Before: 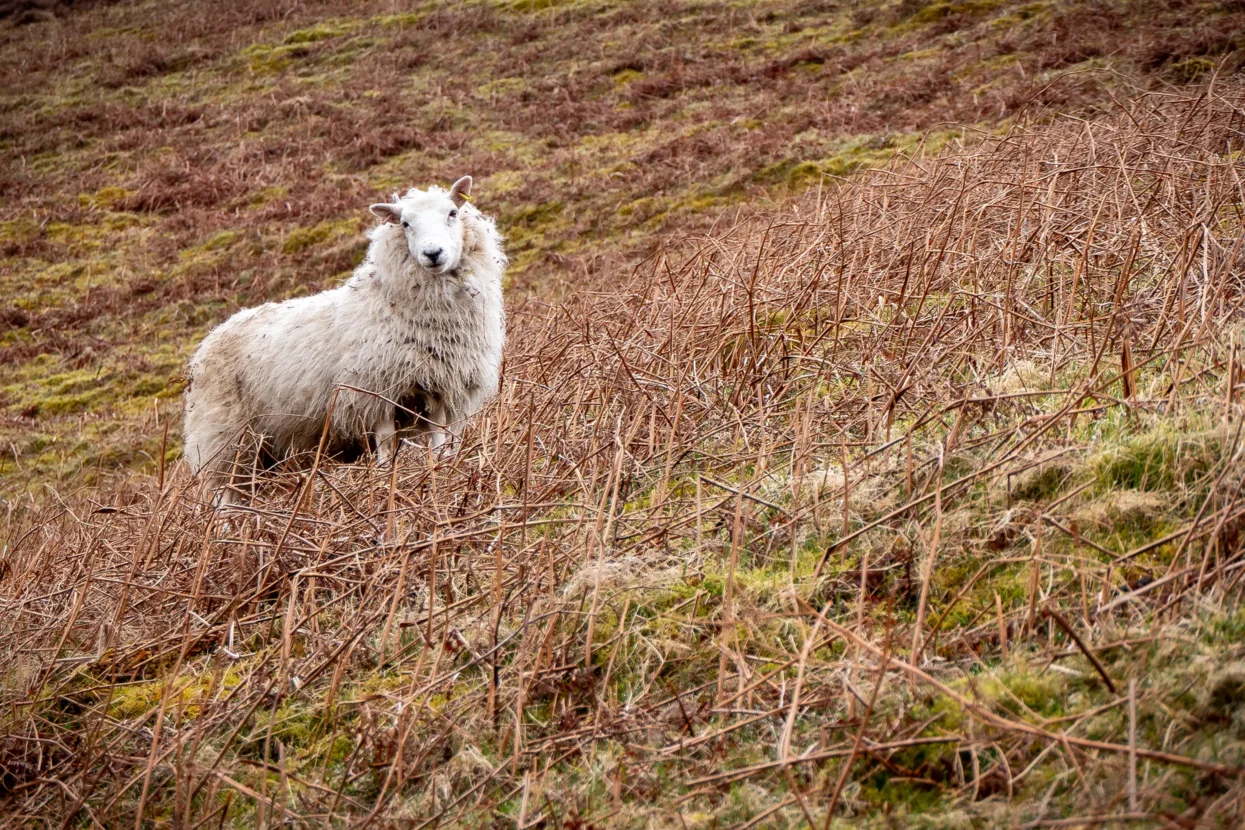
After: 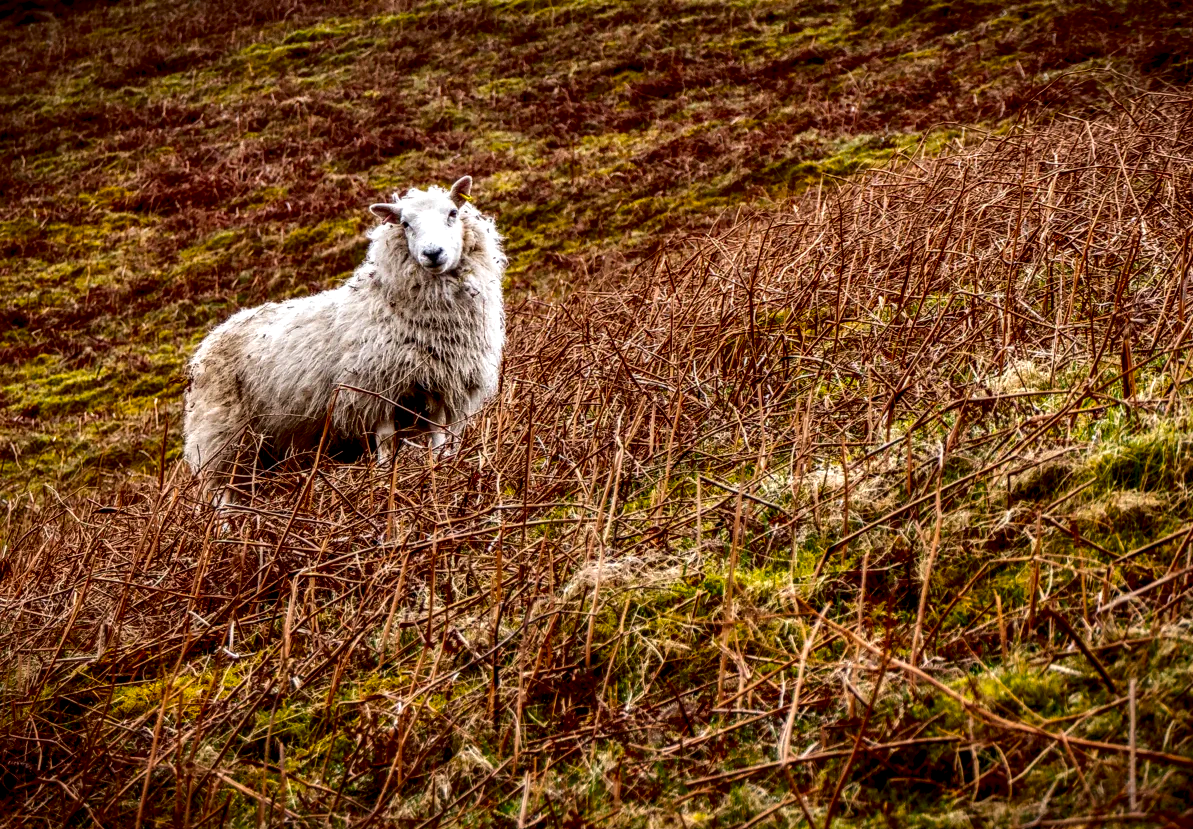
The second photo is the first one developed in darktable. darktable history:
exposure: exposure -0.116 EV, compensate exposure bias true, compensate highlight preservation false
color balance rgb: perceptual saturation grading › global saturation 34.05%, global vibrance 5.56%
crop: right 4.126%, bottom 0.031%
white balance: emerald 1
contrast brightness saturation: contrast 0.1, brightness -0.26, saturation 0.14
local contrast: highlights 20%, shadows 70%, detail 170%
